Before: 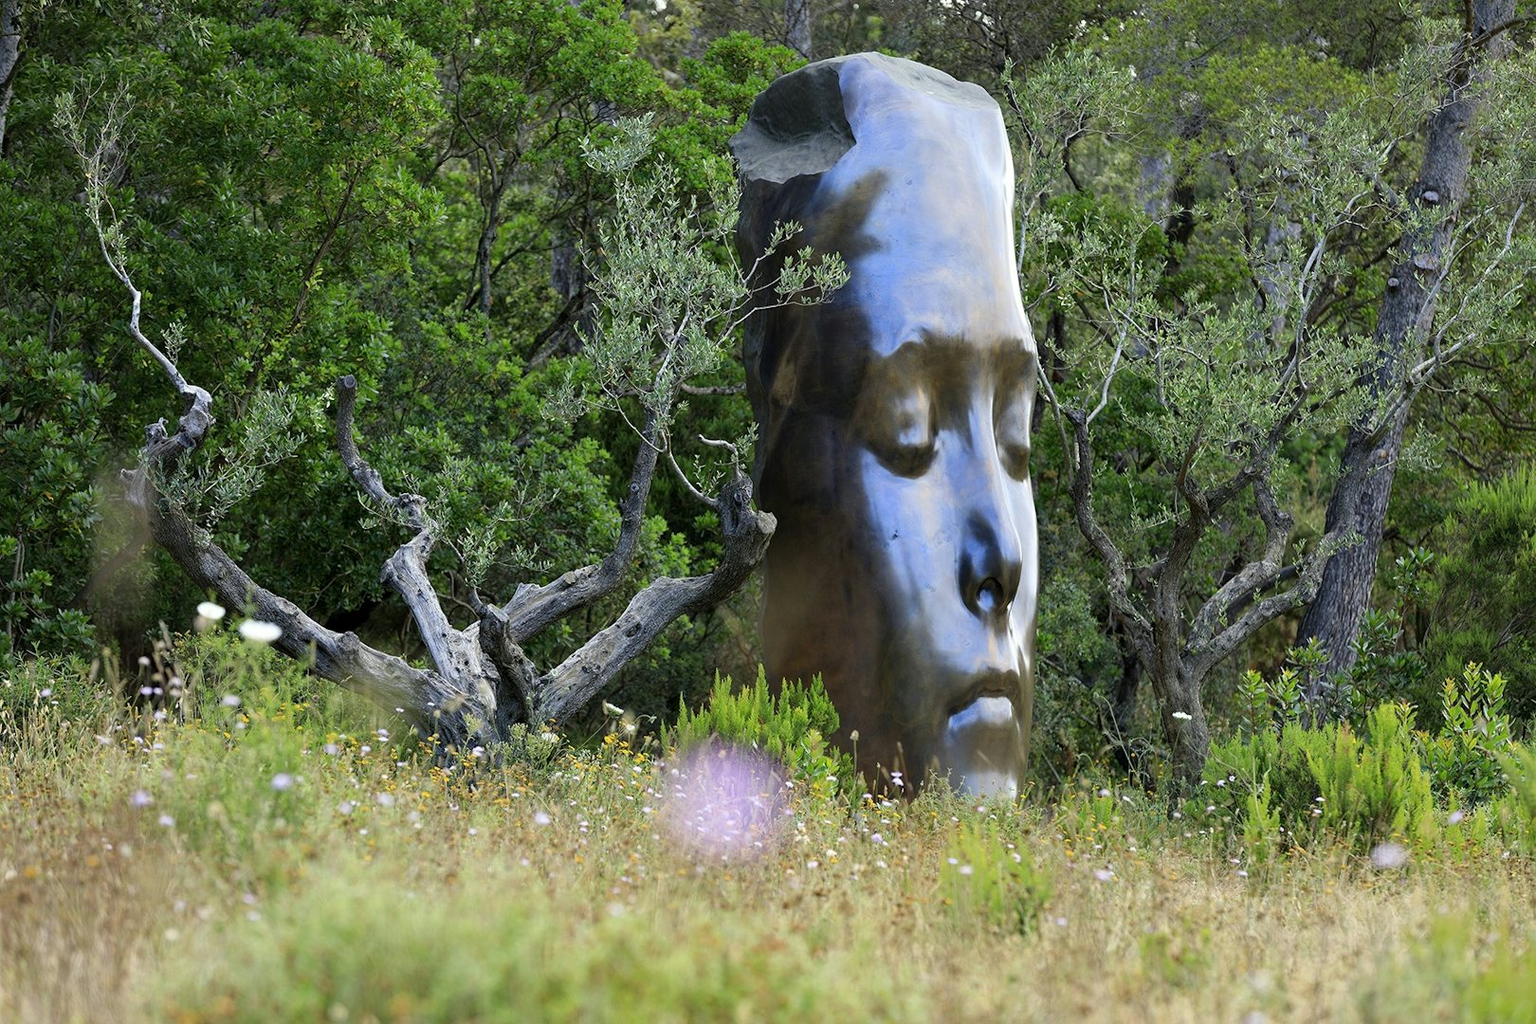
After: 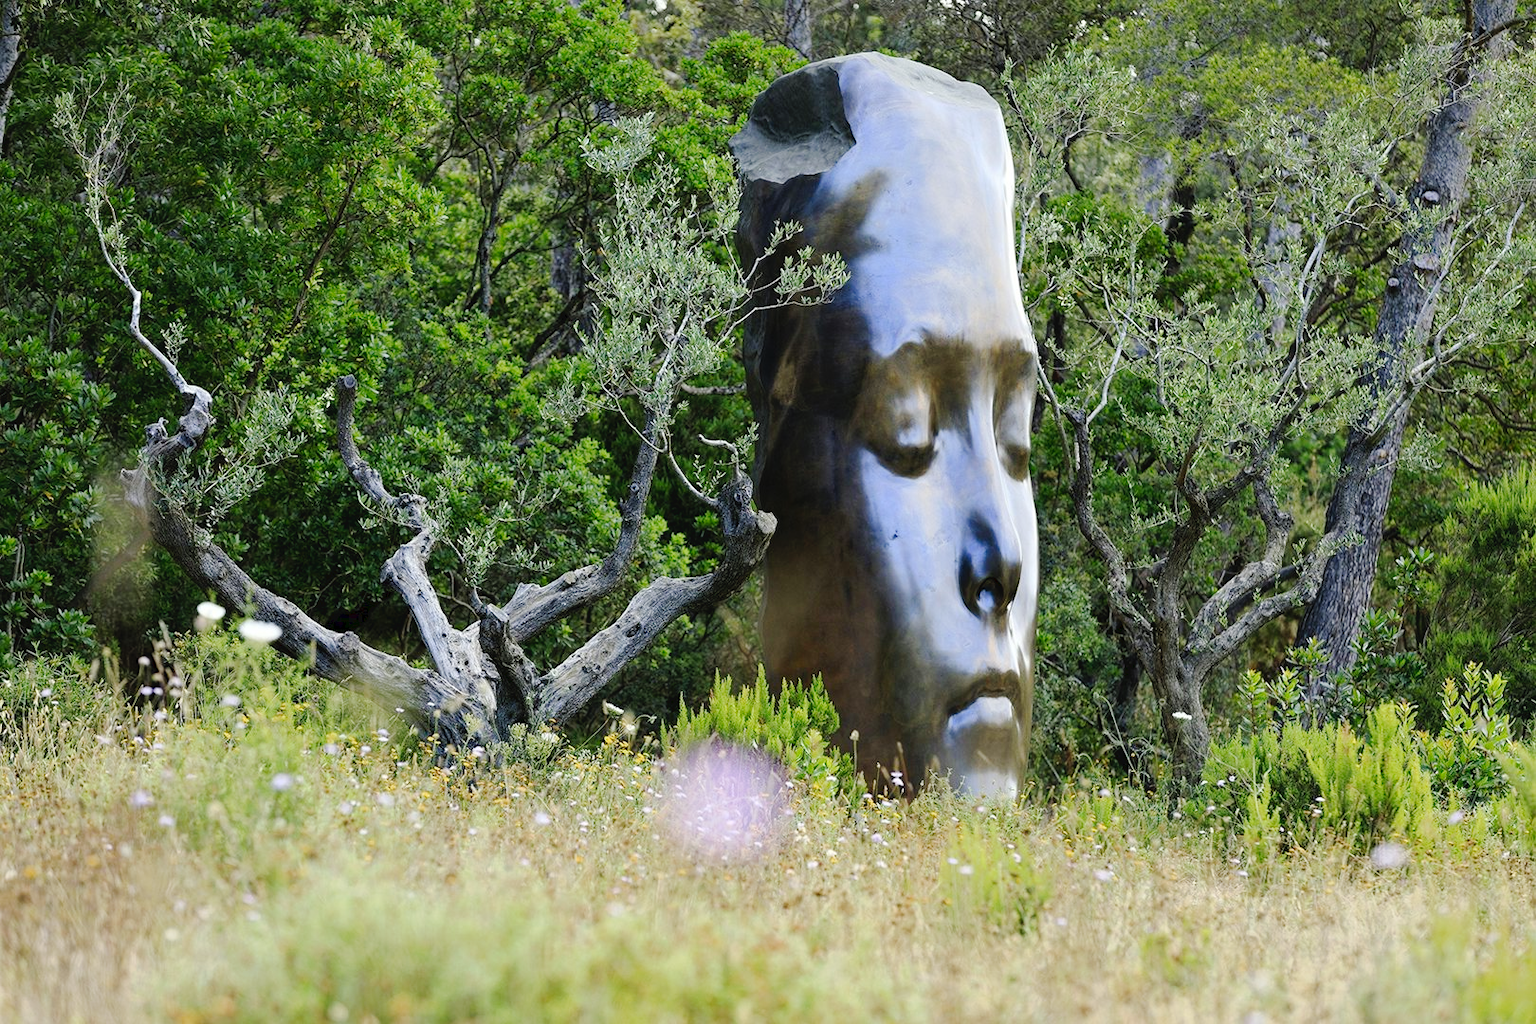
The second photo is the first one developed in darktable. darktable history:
tone curve: curves: ch0 [(0, 0) (0.003, 0.035) (0.011, 0.035) (0.025, 0.035) (0.044, 0.046) (0.069, 0.063) (0.1, 0.084) (0.136, 0.123) (0.177, 0.174) (0.224, 0.232) (0.277, 0.304) (0.335, 0.387) (0.399, 0.476) (0.468, 0.566) (0.543, 0.639) (0.623, 0.714) (0.709, 0.776) (0.801, 0.851) (0.898, 0.921) (1, 1)], preserve colors none
